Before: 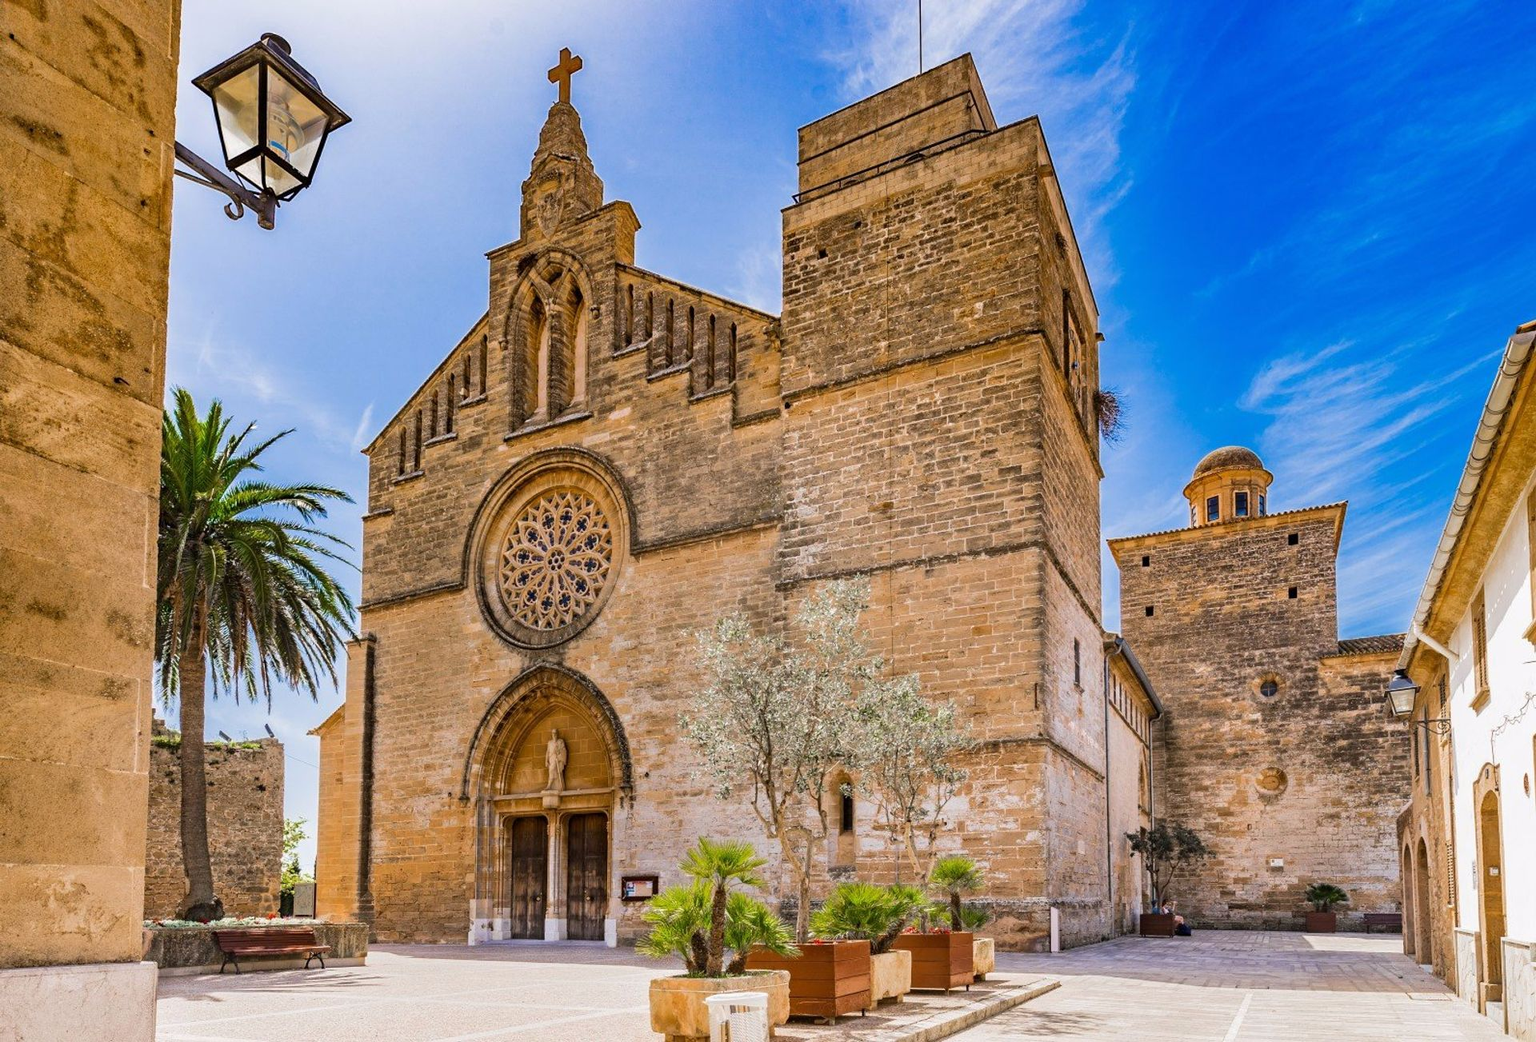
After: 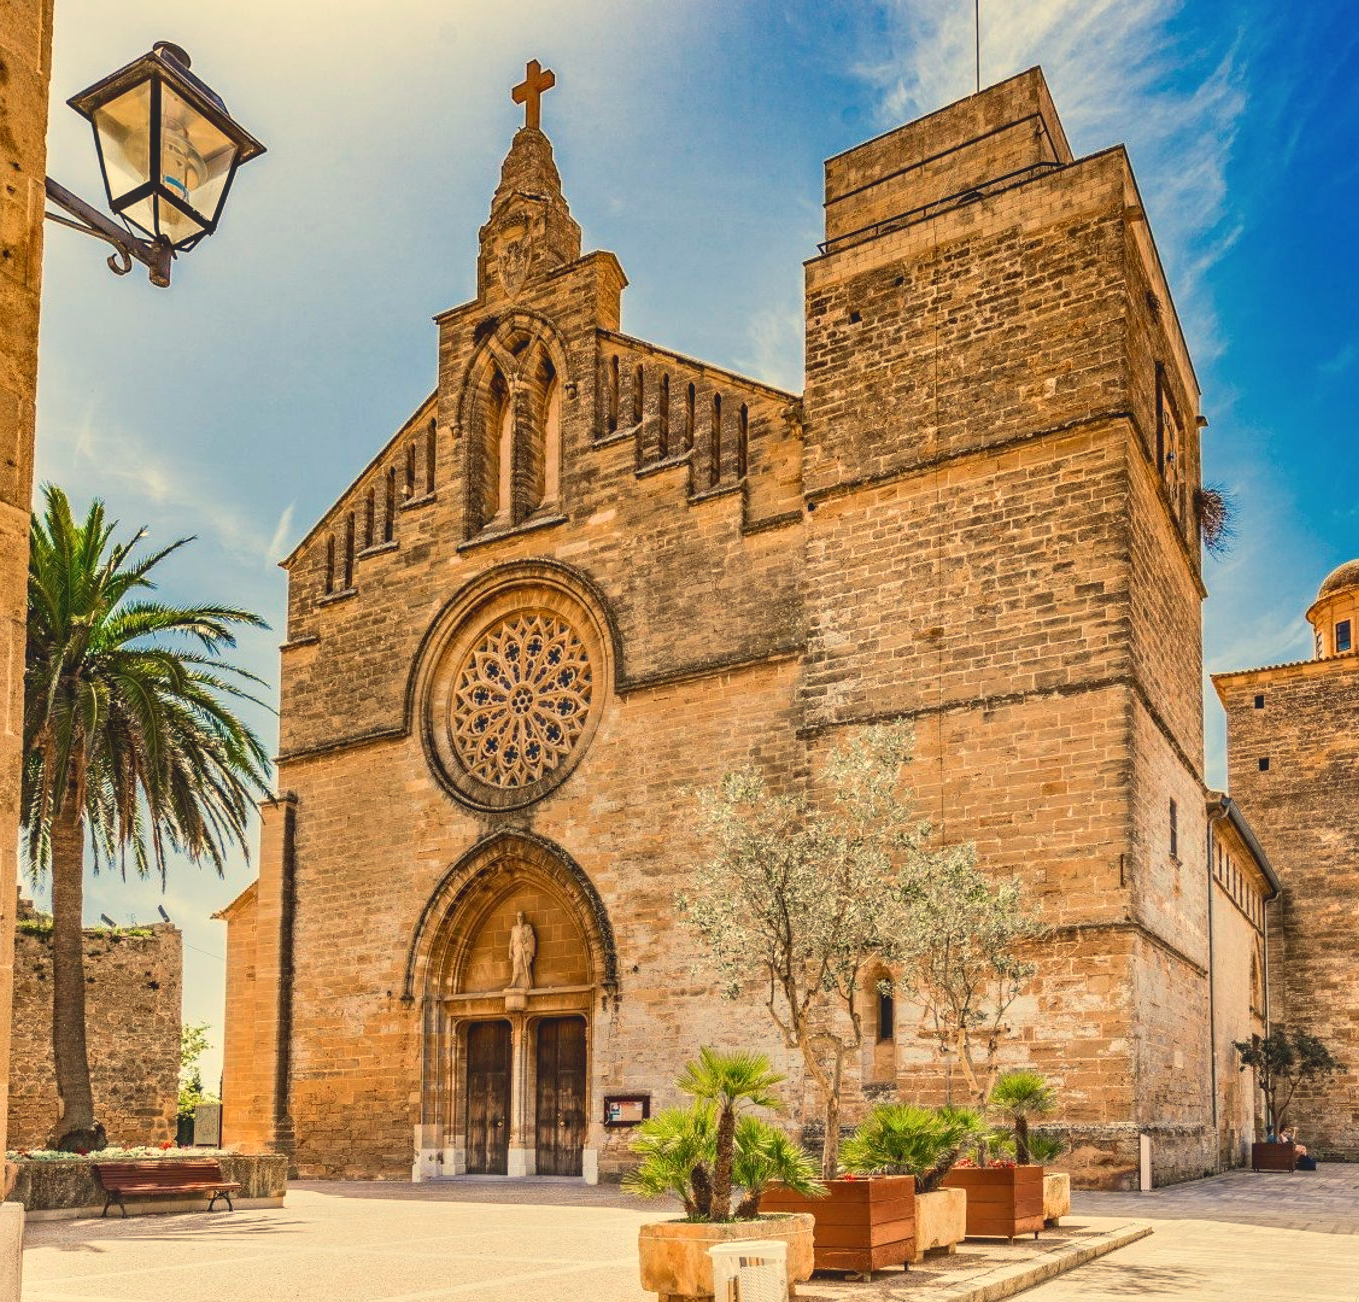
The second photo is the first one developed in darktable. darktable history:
white balance: red 1.08, blue 0.791
contrast equalizer: octaves 7, y [[0.6 ×6], [0.55 ×6], [0 ×6], [0 ×6], [0 ×6]], mix 0.15
local contrast: highlights 48%, shadows 0%, detail 100%
crop and rotate: left 9.061%, right 20.142%
contrast brightness saturation: contrast 0.14
